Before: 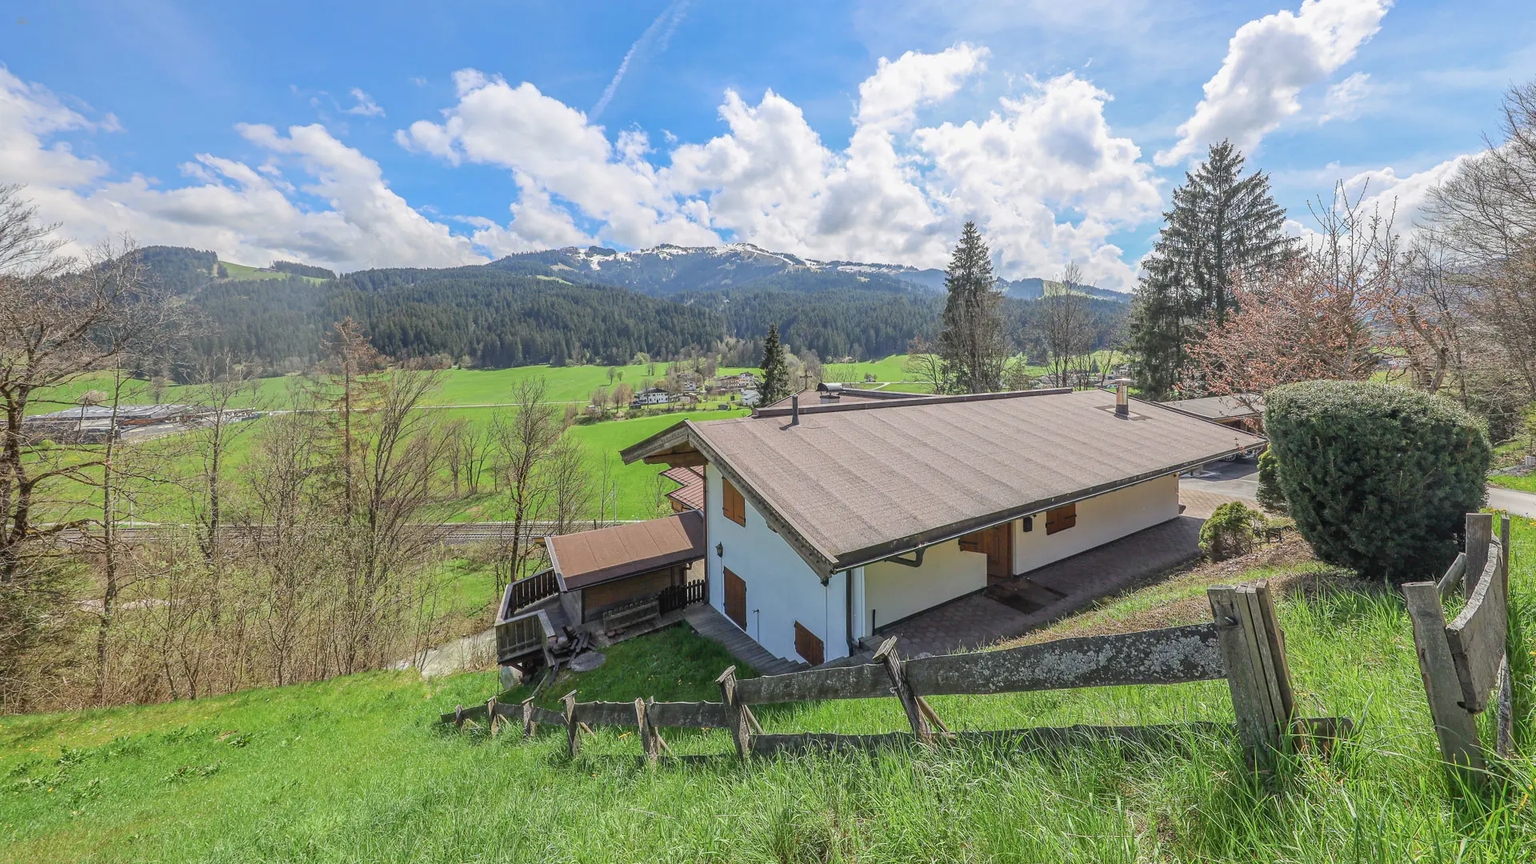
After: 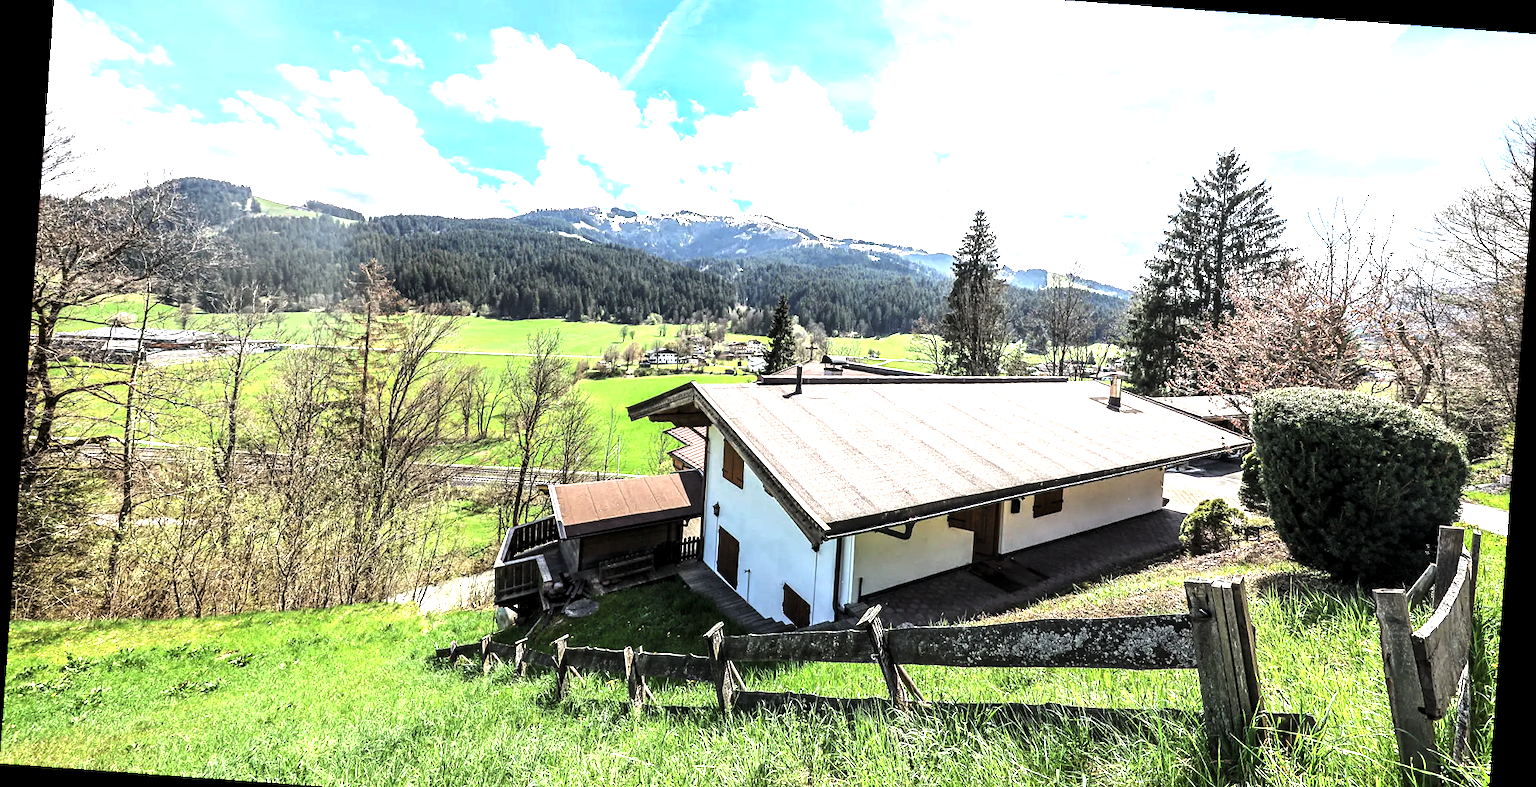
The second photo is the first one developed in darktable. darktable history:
tone equalizer: -8 EV -0.75 EV, -7 EV -0.7 EV, -6 EV -0.6 EV, -5 EV -0.4 EV, -3 EV 0.4 EV, -2 EV 0.6 EV, -1 EV 0.7 EV, +0 EV 0.75 EV, edges refinement/feathering 500, mask exposure compensation -1.57 EV, preserve details no
crop: top 7.625%, bottom 8.027%
rotate and perspective: rotation 4.1°, automatic cropping off
levels: levels [0.044, 0.475, 0.791]
